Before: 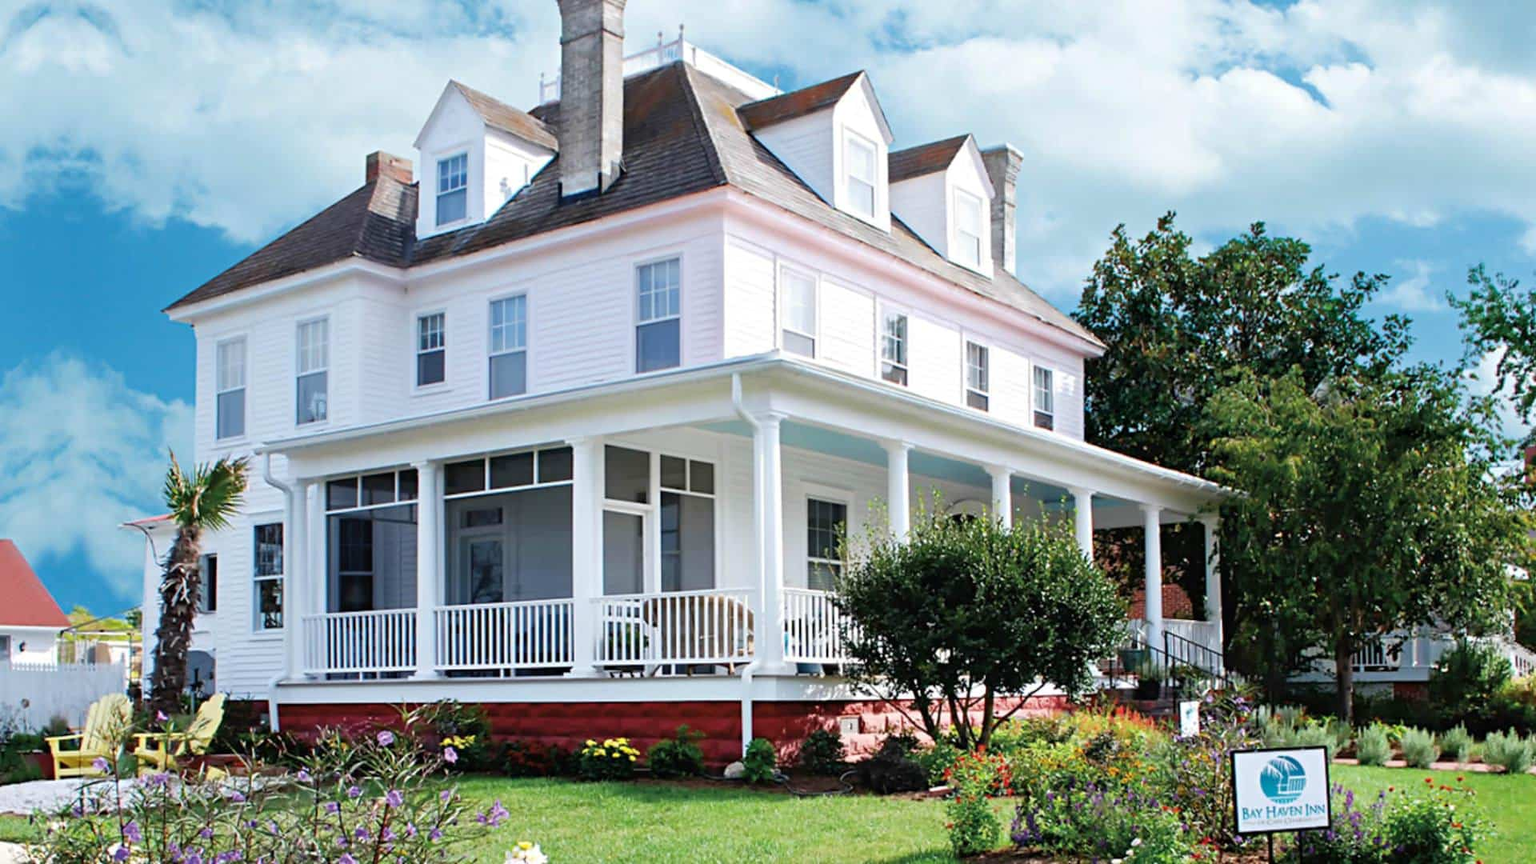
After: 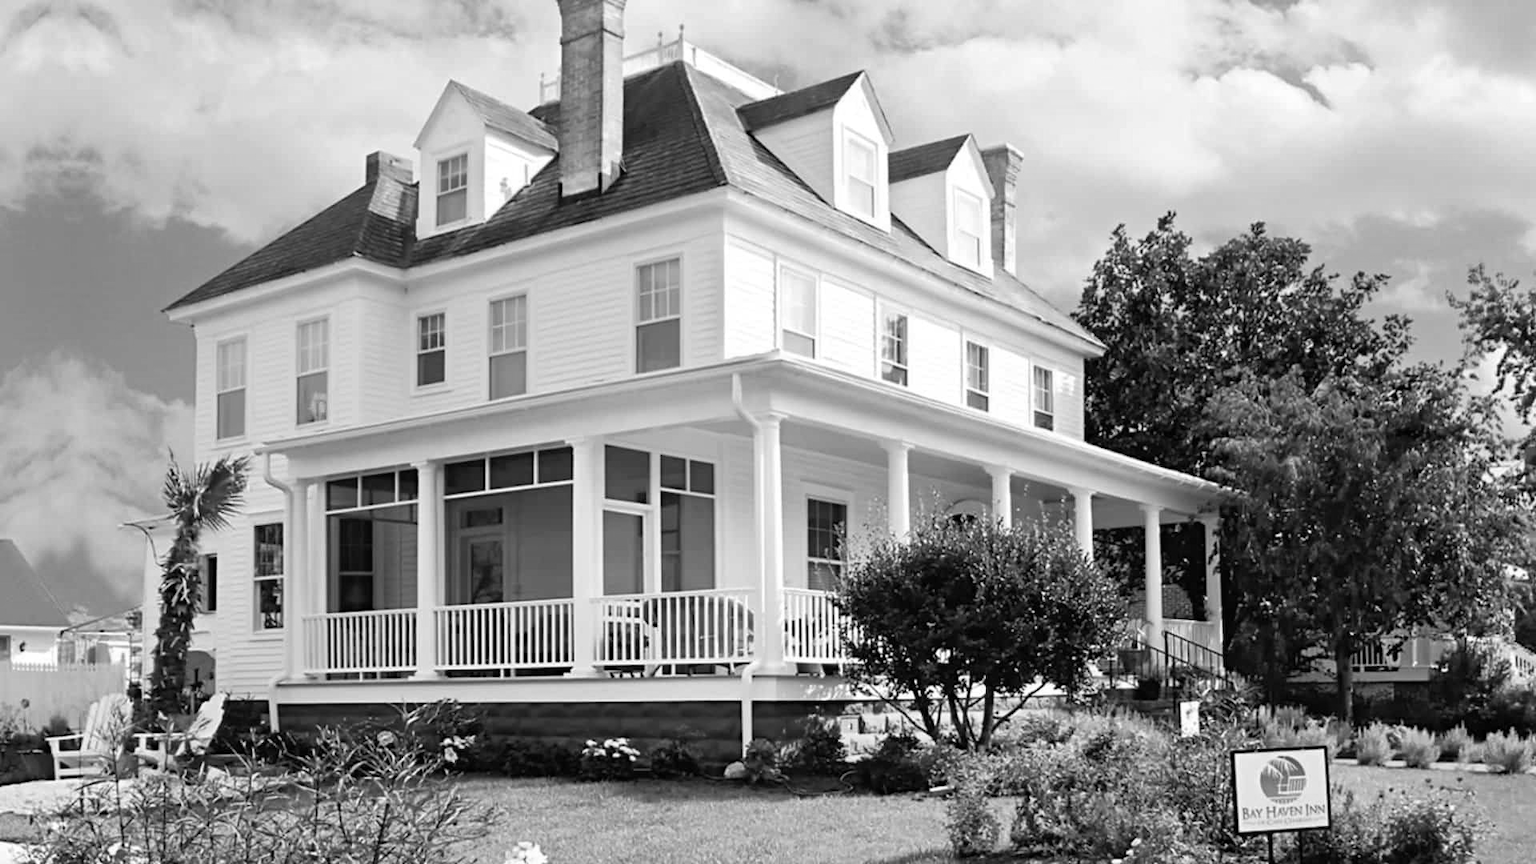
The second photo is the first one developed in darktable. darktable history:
white balance: emerald 1
monochrome: on, module defaults
